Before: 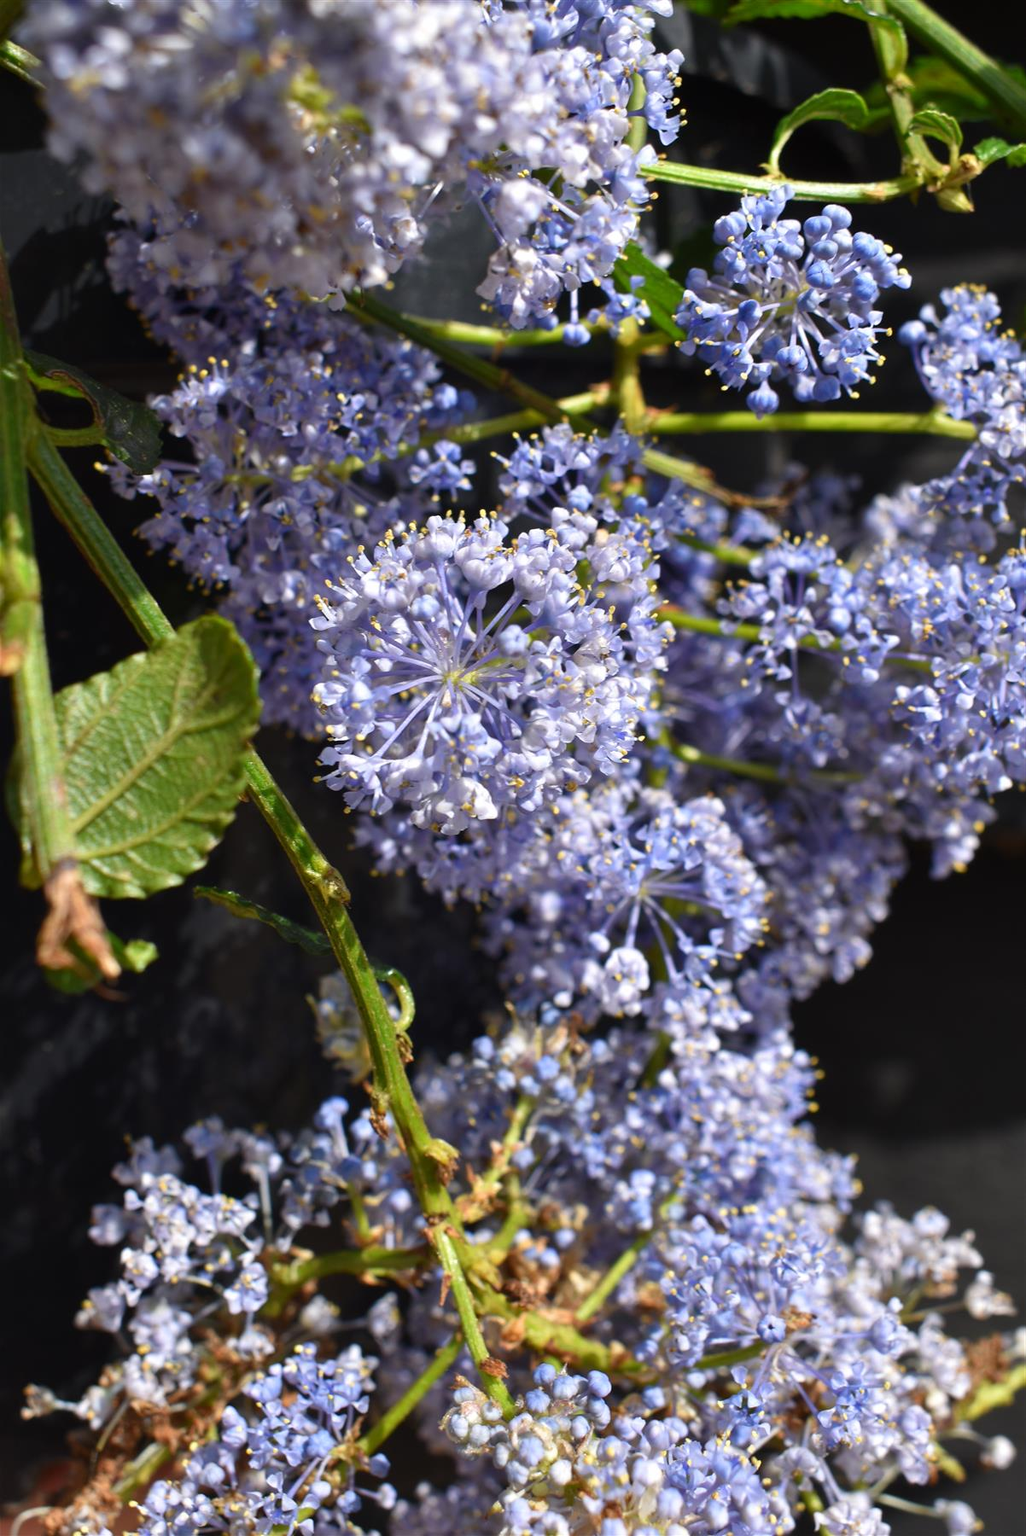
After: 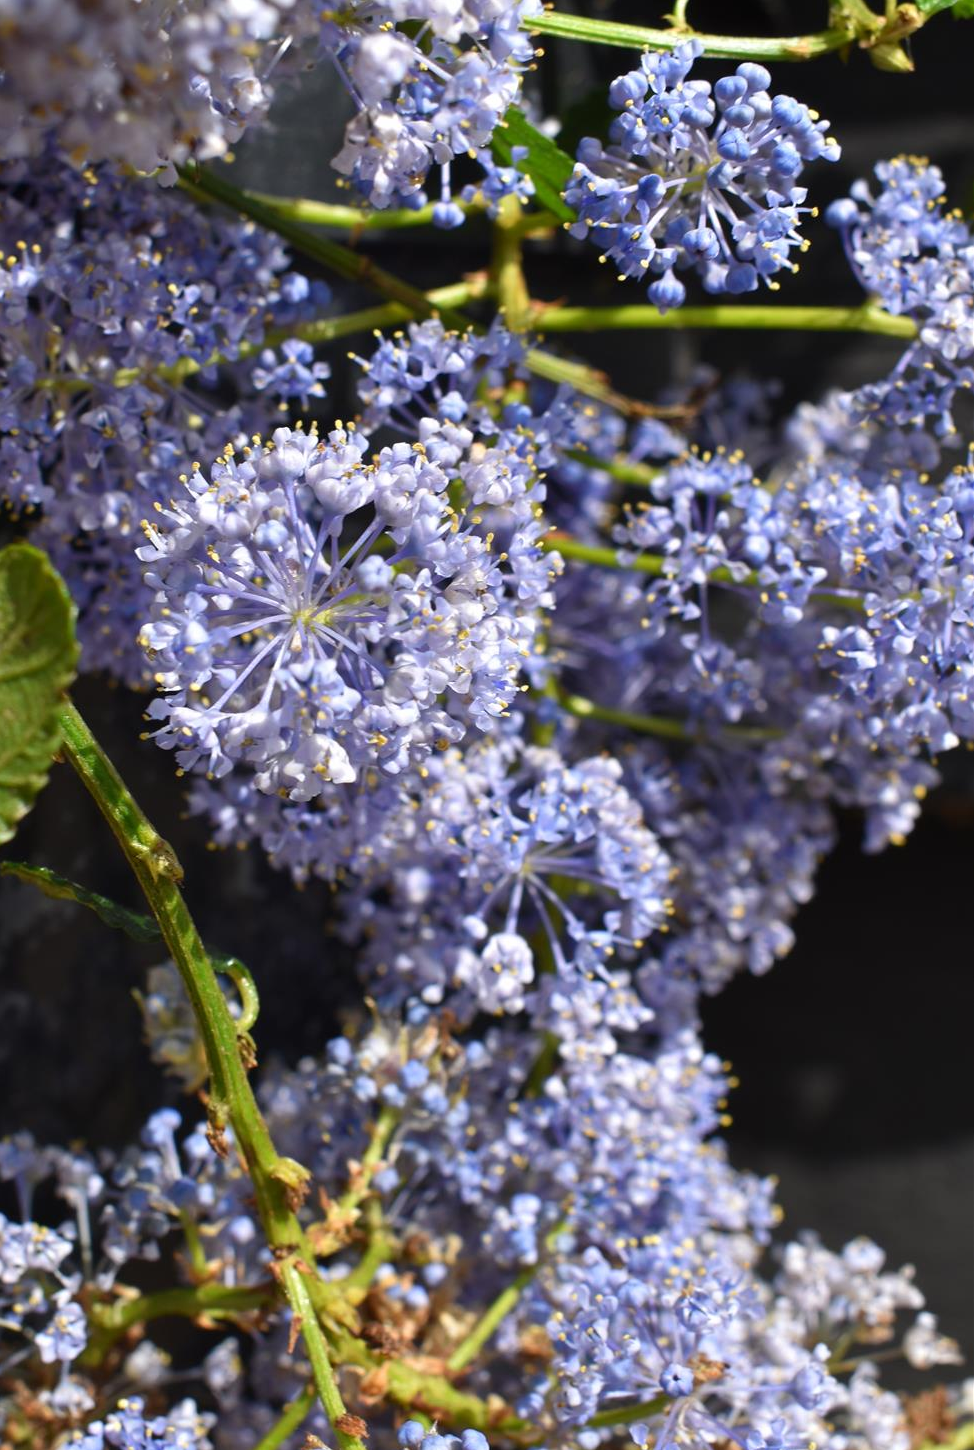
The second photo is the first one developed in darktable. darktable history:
crop: left 18.892%, top 9.84%, right 0.001%, bottom 9.563%
